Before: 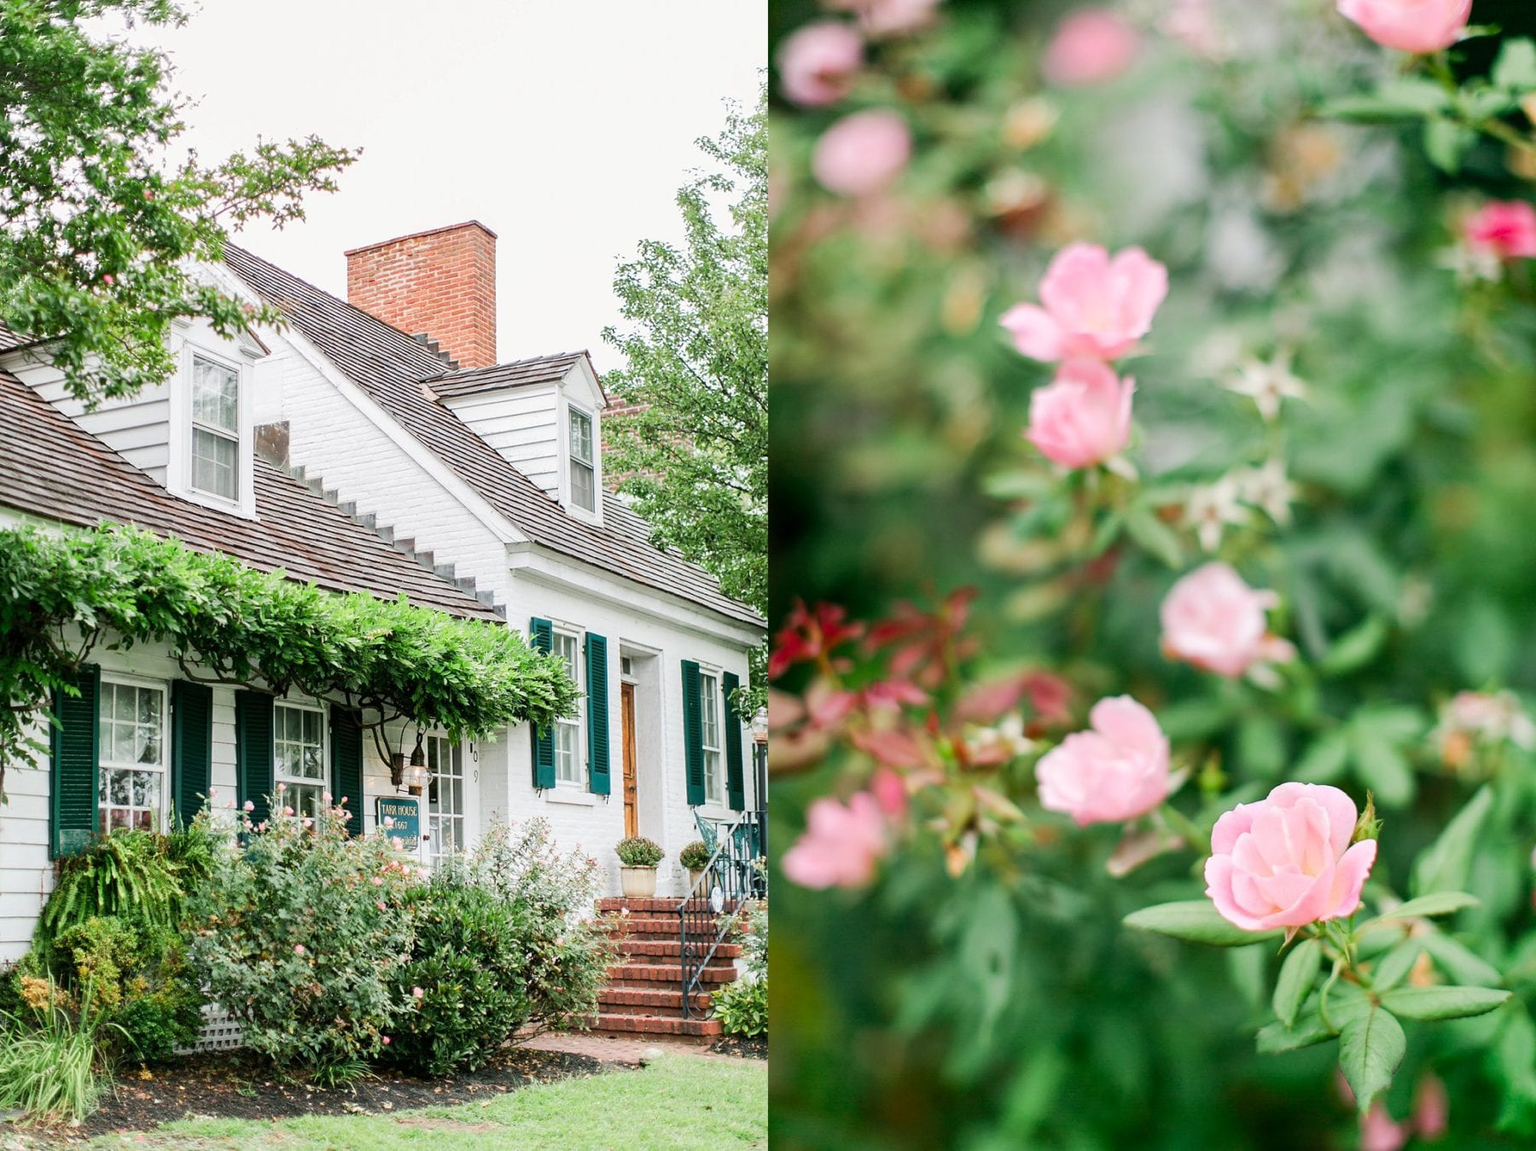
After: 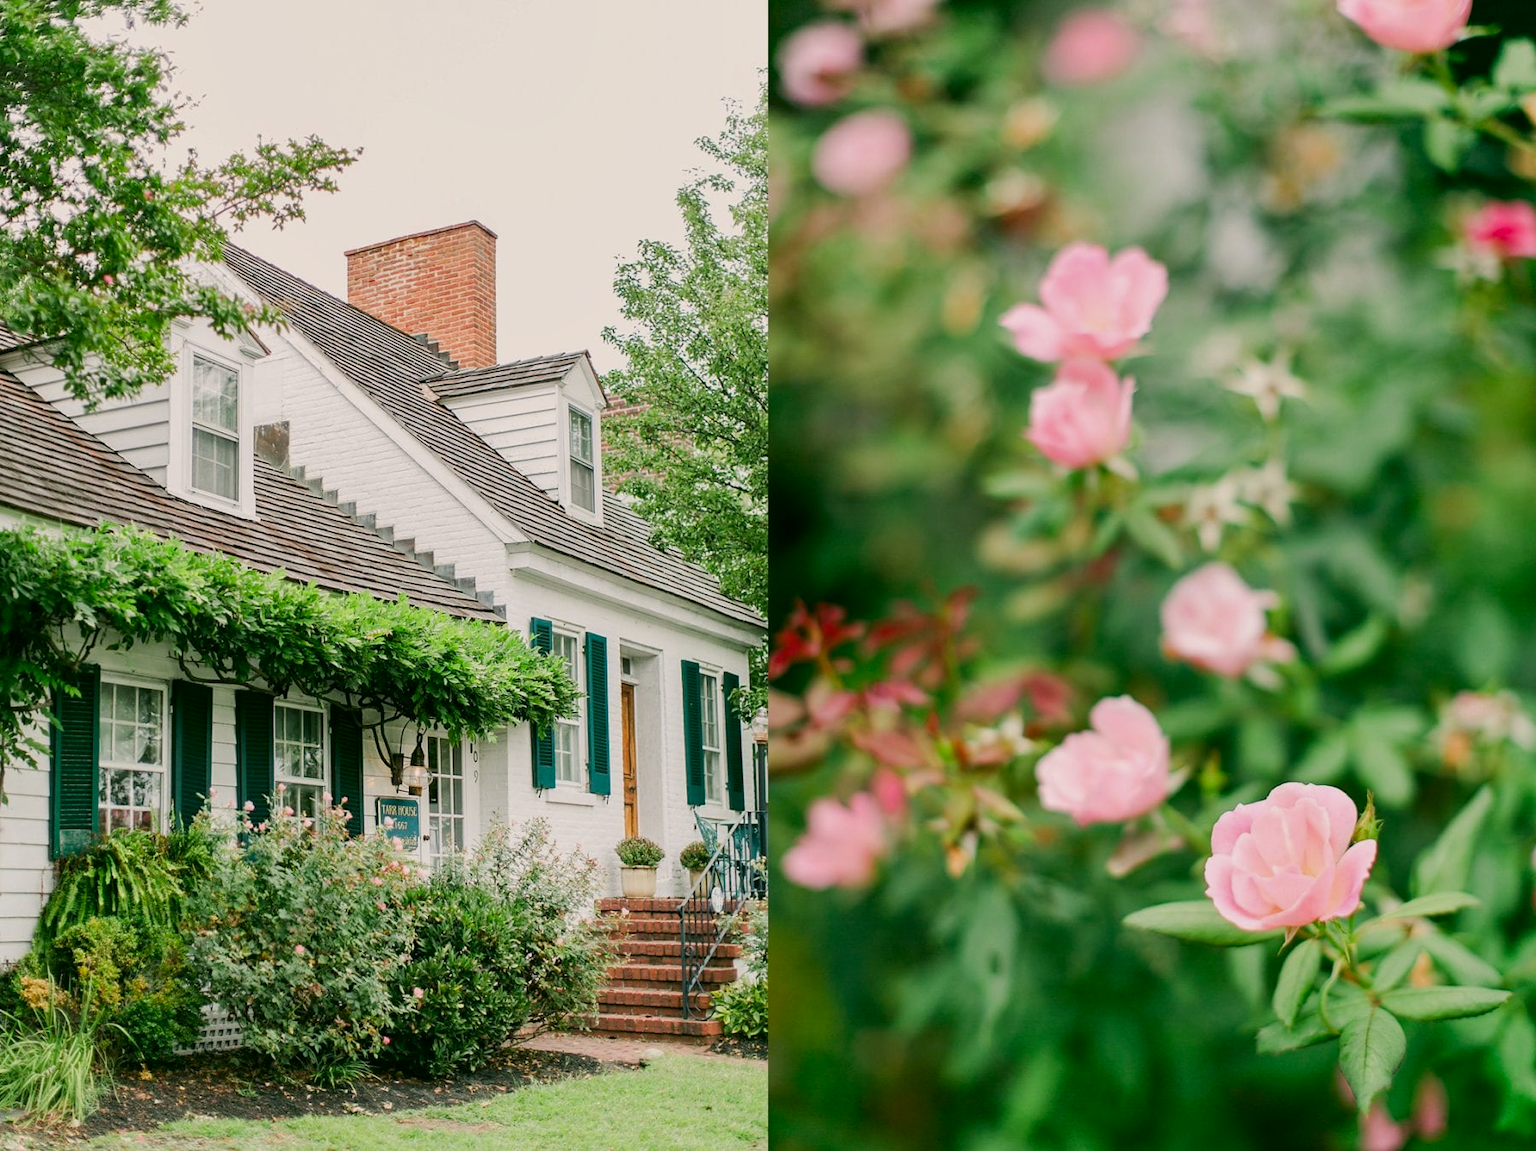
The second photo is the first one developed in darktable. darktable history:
shadows and highlights: radius 121.59, shadows 21.73, white point adjustment -9.69, highlights -15.04, soften with gaussian
color correction: highlights a* 4, highlights b* 4.96, shadows a* -7.39, shadows b* 4.64
